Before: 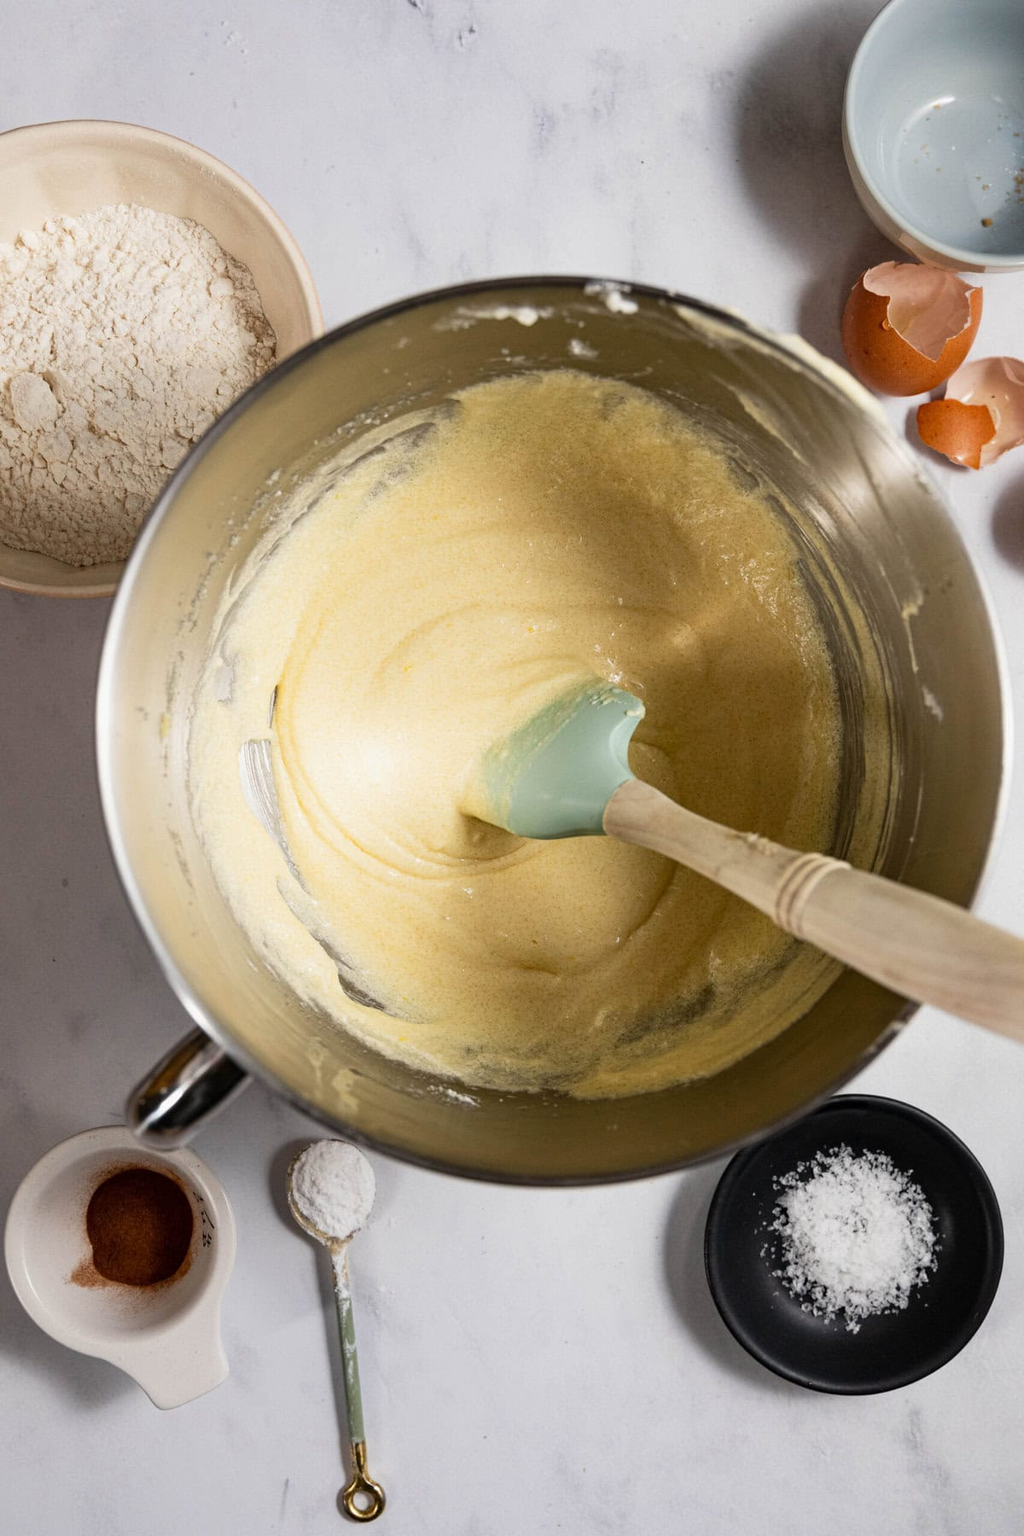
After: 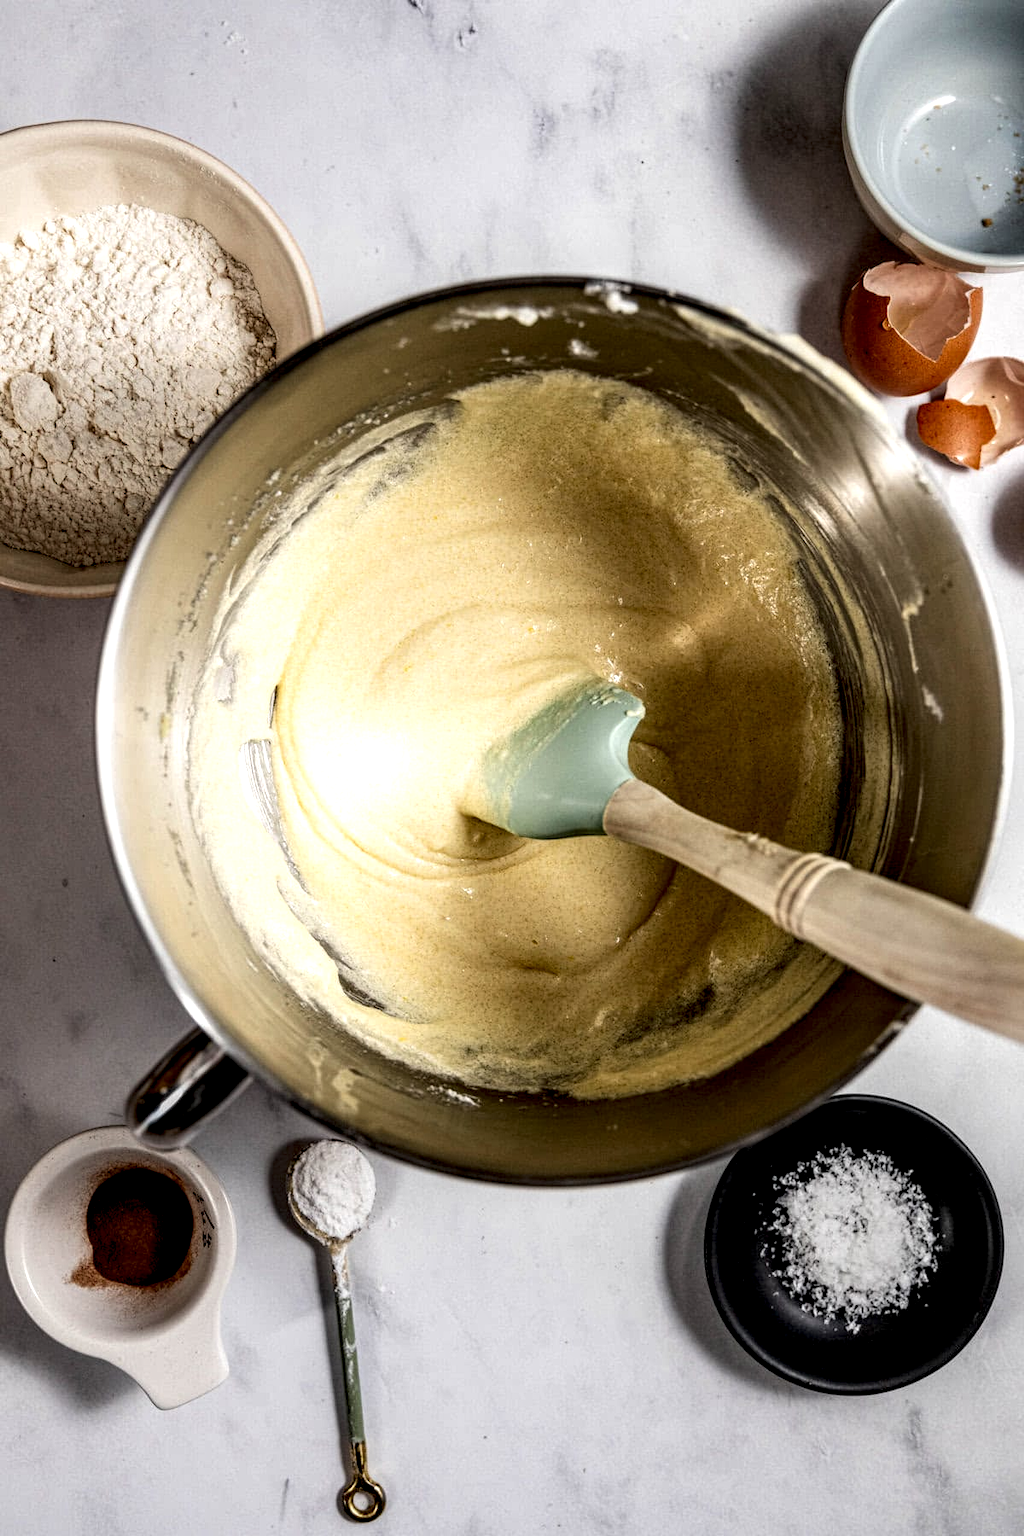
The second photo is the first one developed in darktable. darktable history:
local contrast: highlights 21%, detail 197%
